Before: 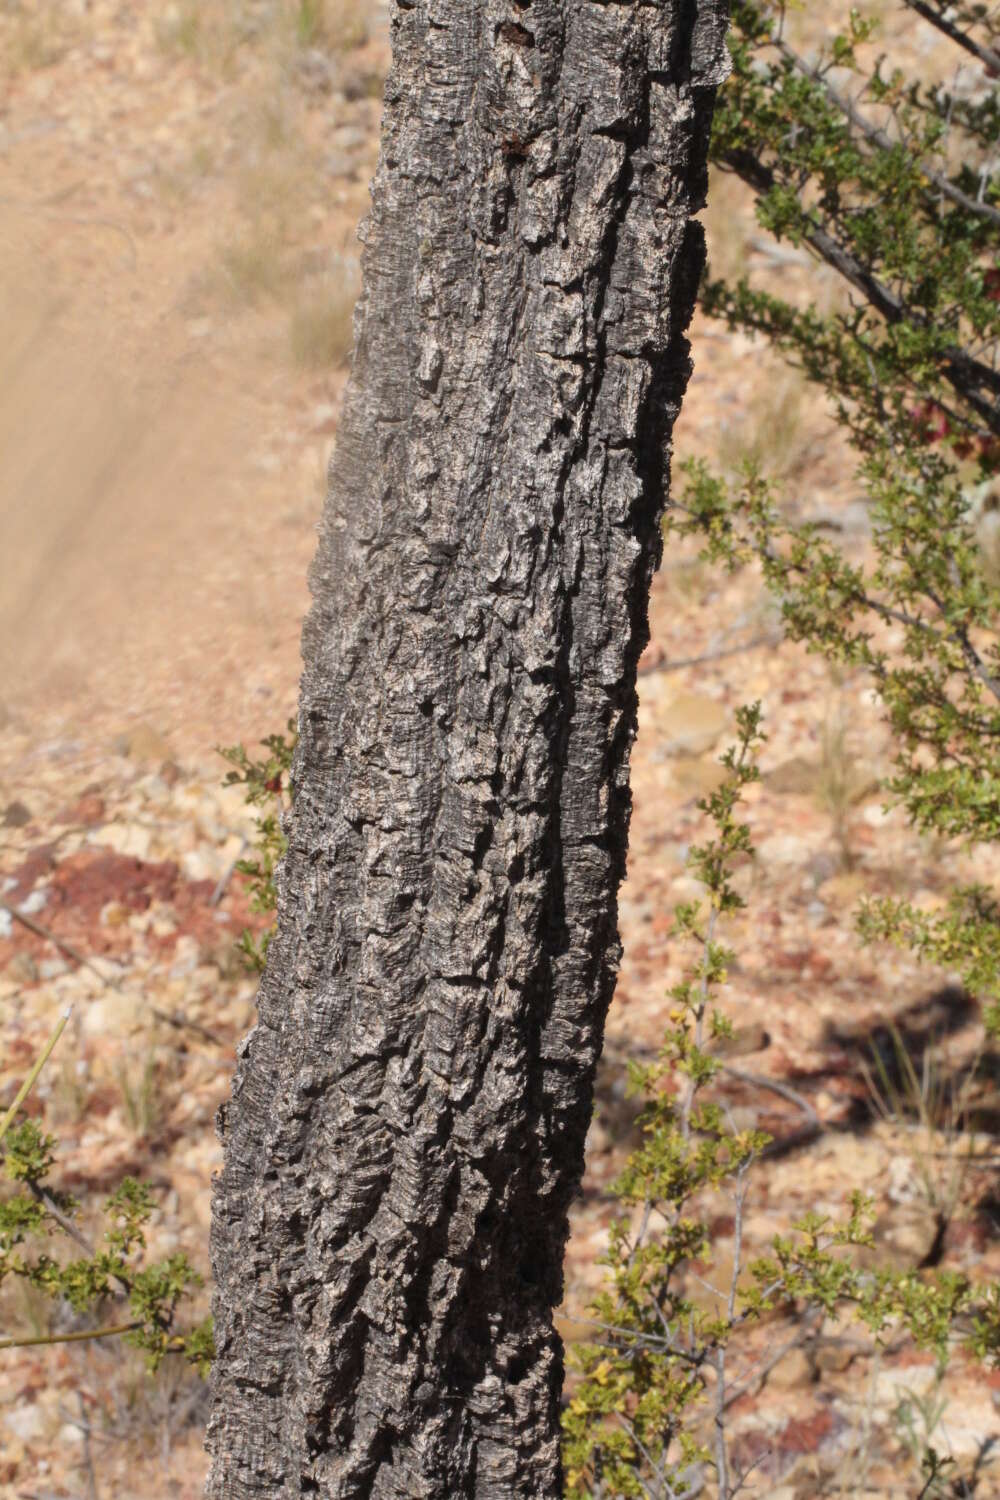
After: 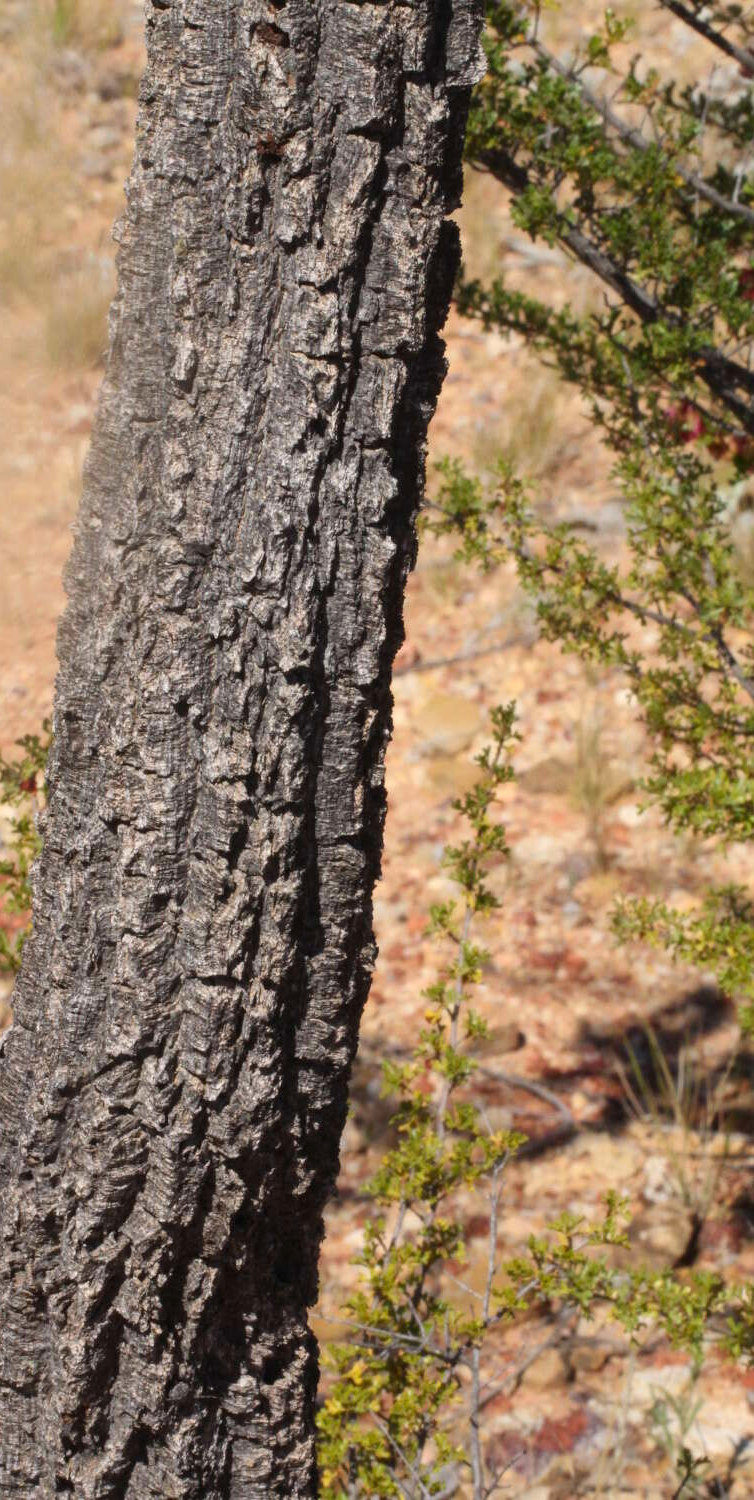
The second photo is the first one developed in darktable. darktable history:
contrast brightness saturation: contrast 0.04, saturation 0.16
crop and rotate: left 24.6%
